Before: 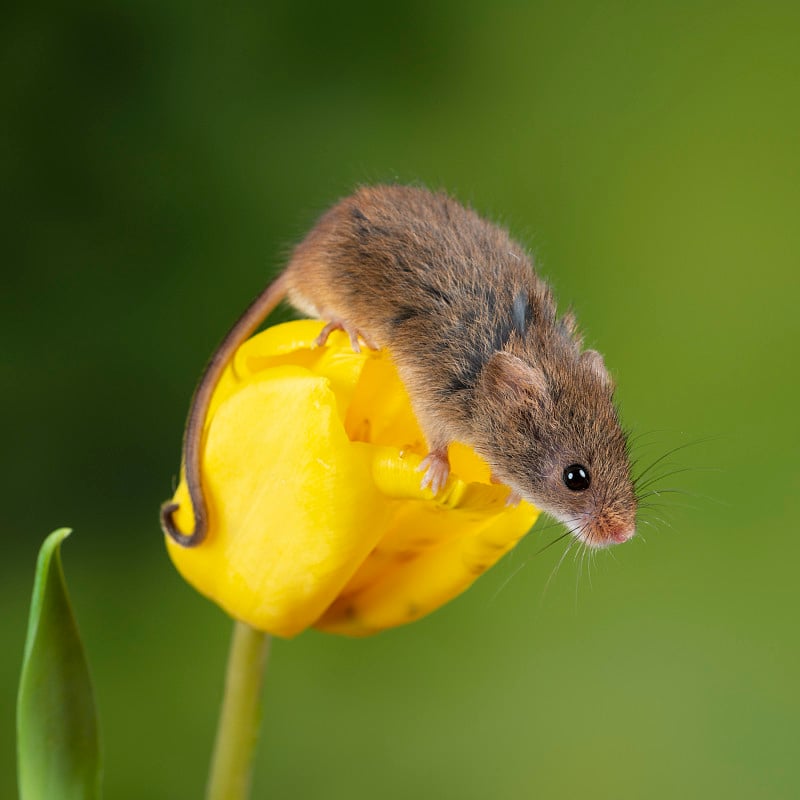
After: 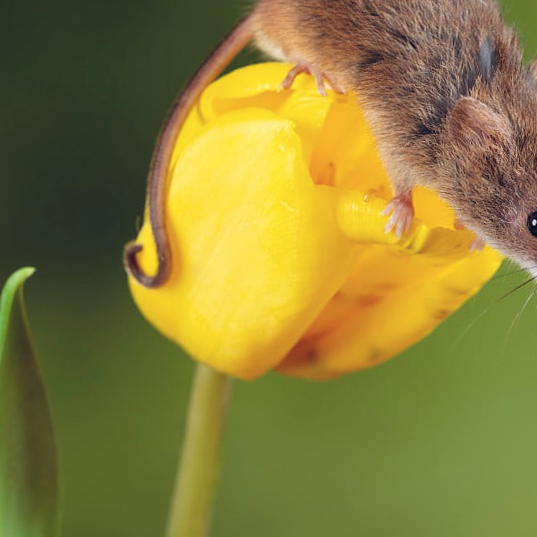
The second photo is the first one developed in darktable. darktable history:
color balance rgb: shadows lift › chroma 9.92%, shadows lift › hue 45.12°, power › luminance 3.26%, power › hue 231.93°, global offset › luminance 0.4%, global offset › chroma 0.21%, global offset › hue 255.02°
crop and rotate: angle -0.82°, left 3.85%, top 31.828%, right 27.992%
